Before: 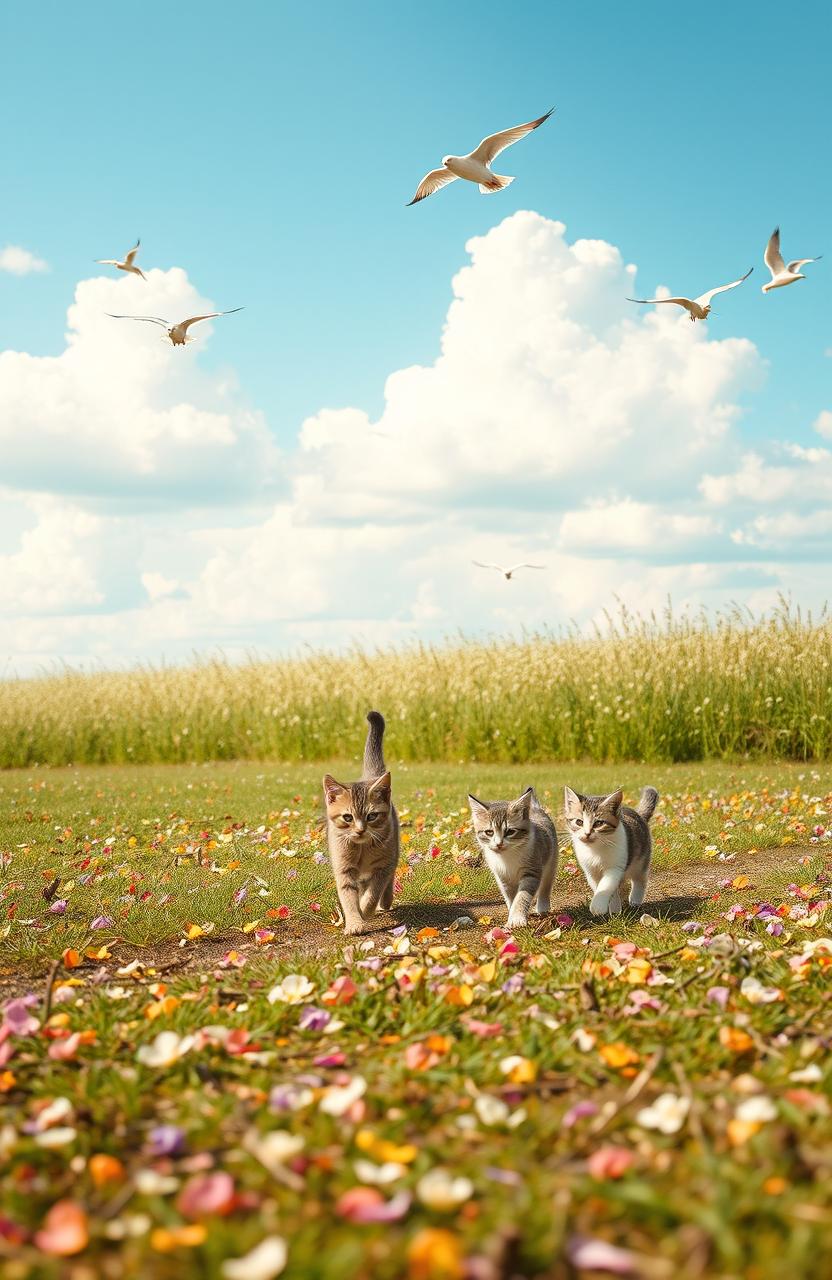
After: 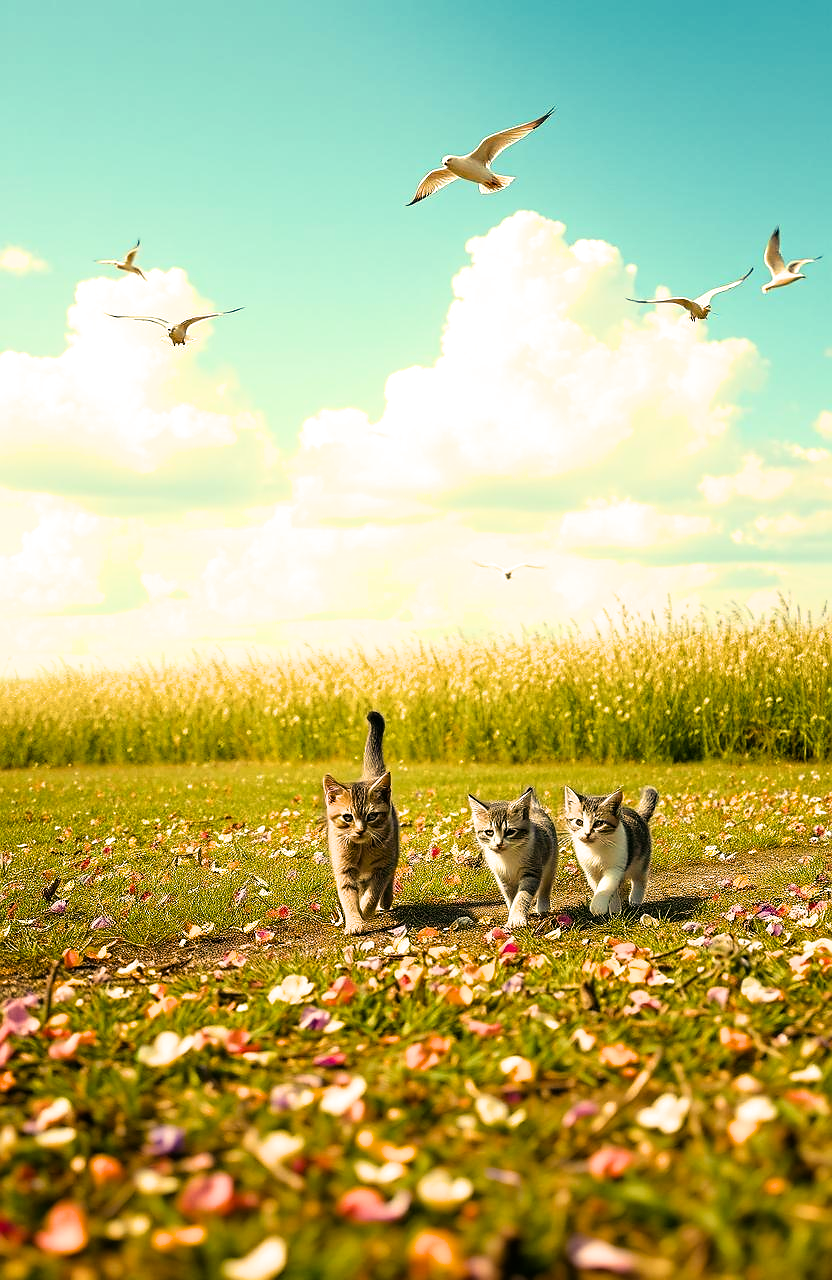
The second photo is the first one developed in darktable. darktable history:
color balance rgb: shadows lift › luminance -20.02%, highlights gain › chroma 7.893%, highlights gain › hue 80.95°, global offset › luminance -0.315%, global offset › chroma 0.116%, global offset › hue 167.61°, perceptual saturation grading › global saturation 25.107%, contrast 5.434%
sharpen: radius 1.049, threshold 0.999
filmic rgb: black relative exposure -8.01 EV, white relative exposure 2.46 EV, hardness 6.39
